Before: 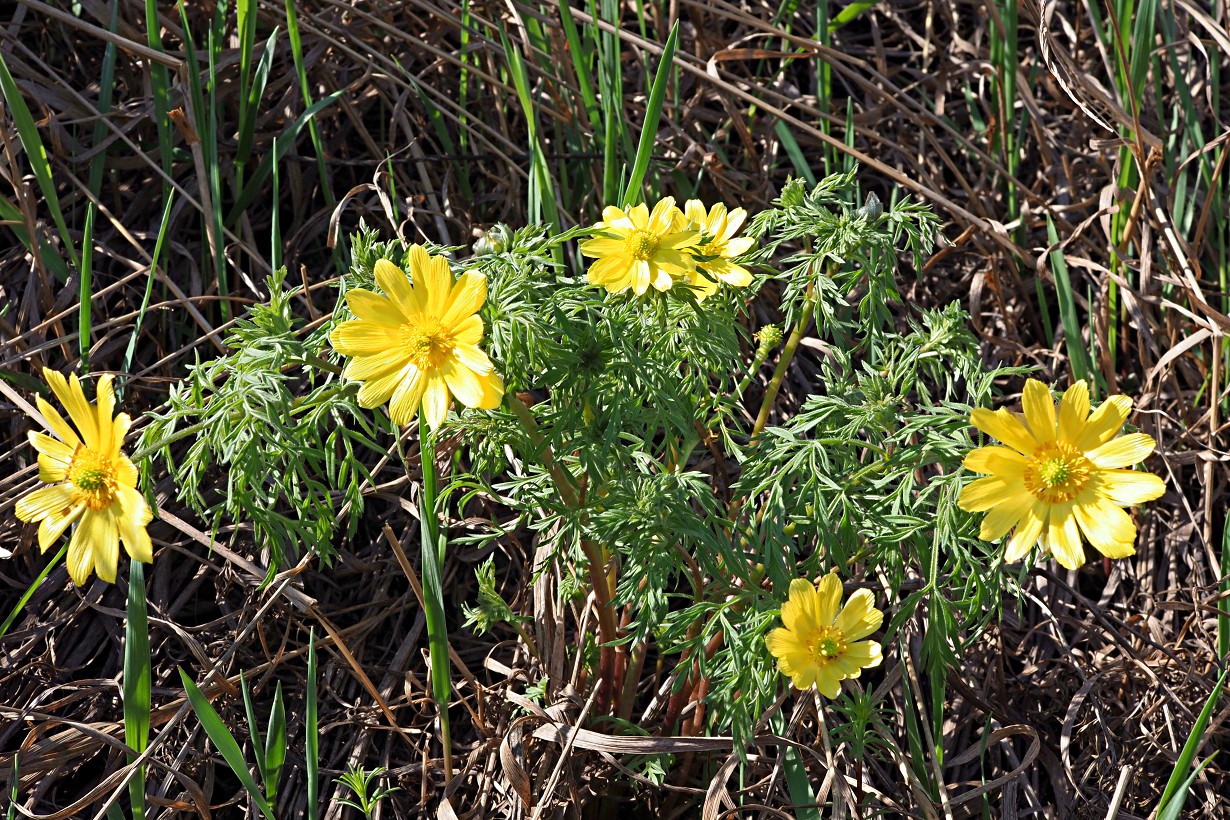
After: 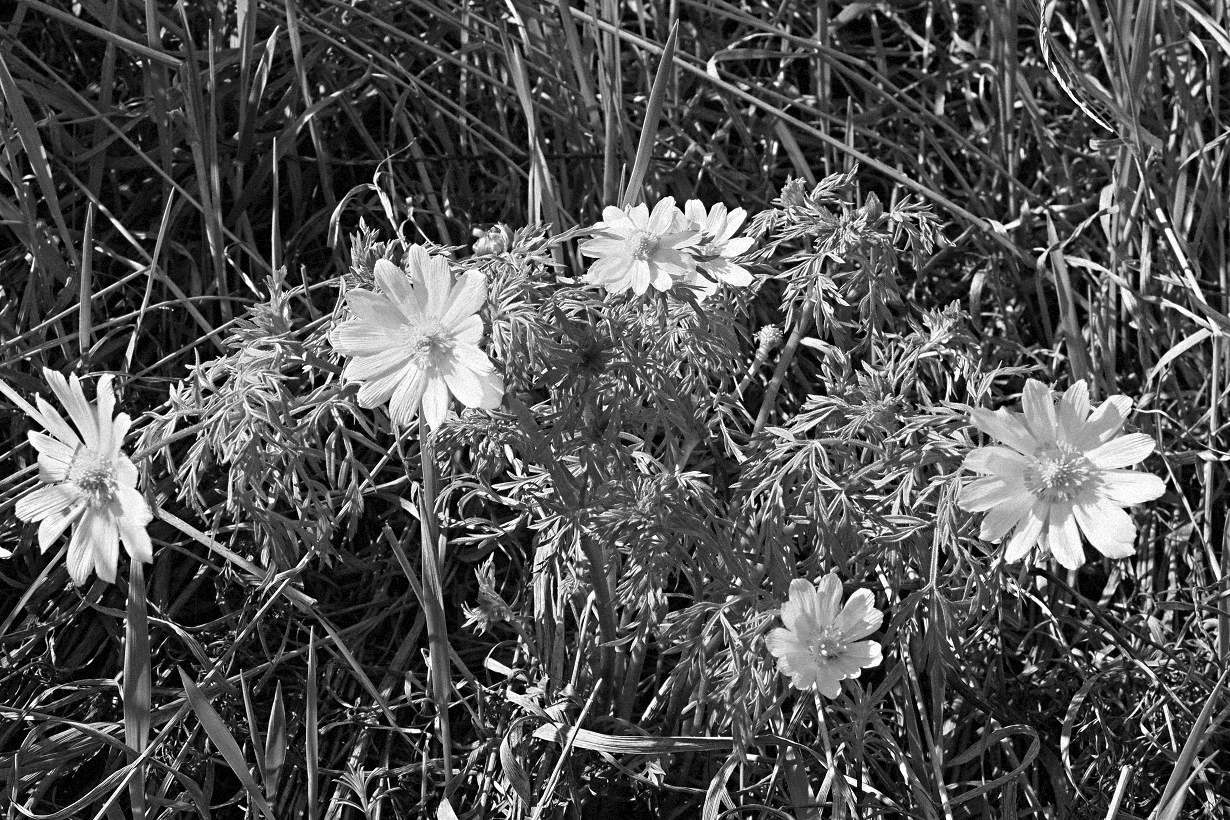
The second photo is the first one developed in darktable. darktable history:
monochrome: on, module defaults
grain: mid-tones bias 0%
